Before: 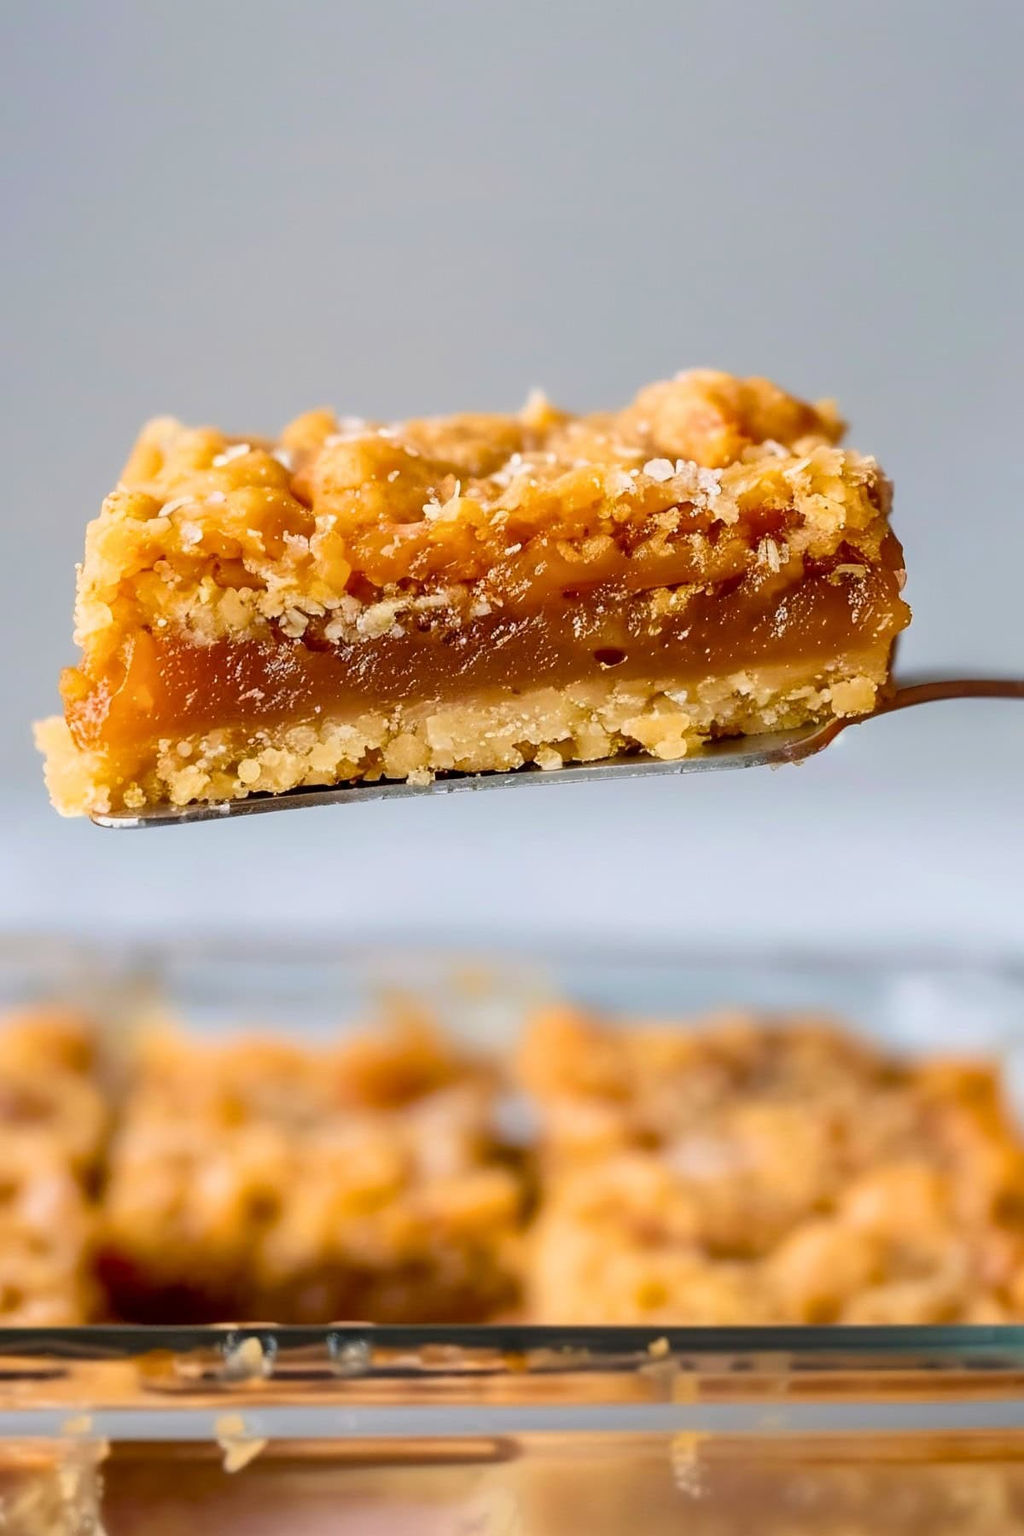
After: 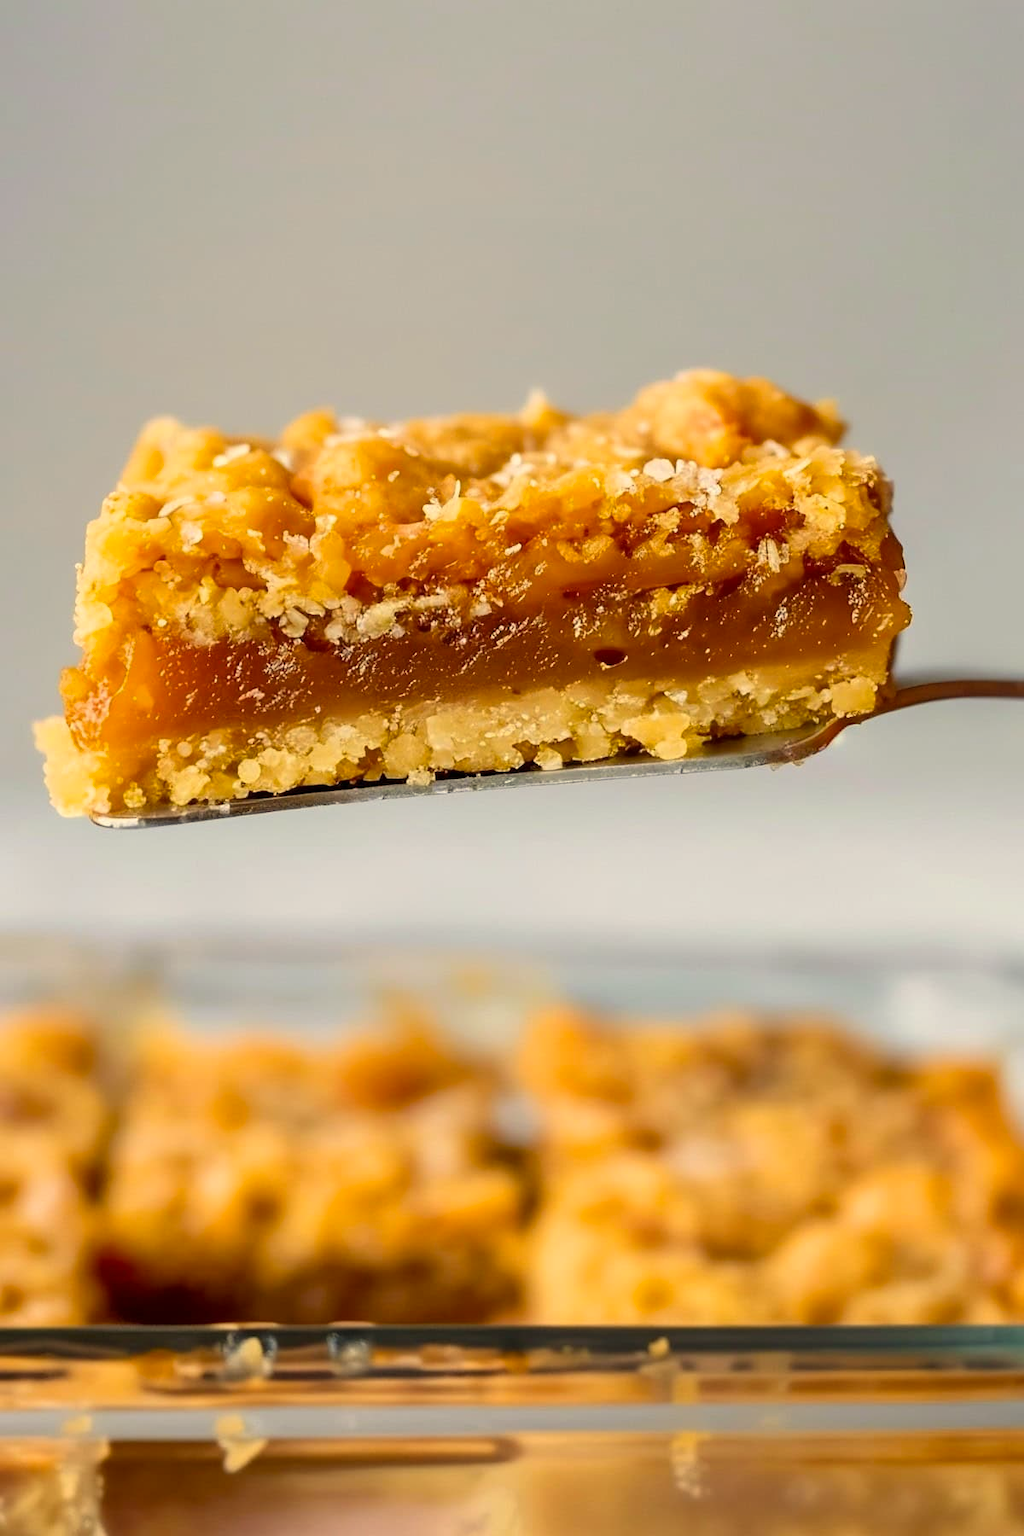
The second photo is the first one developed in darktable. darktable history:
color correction: highlights a* 1.32, highlights b* 17.19
